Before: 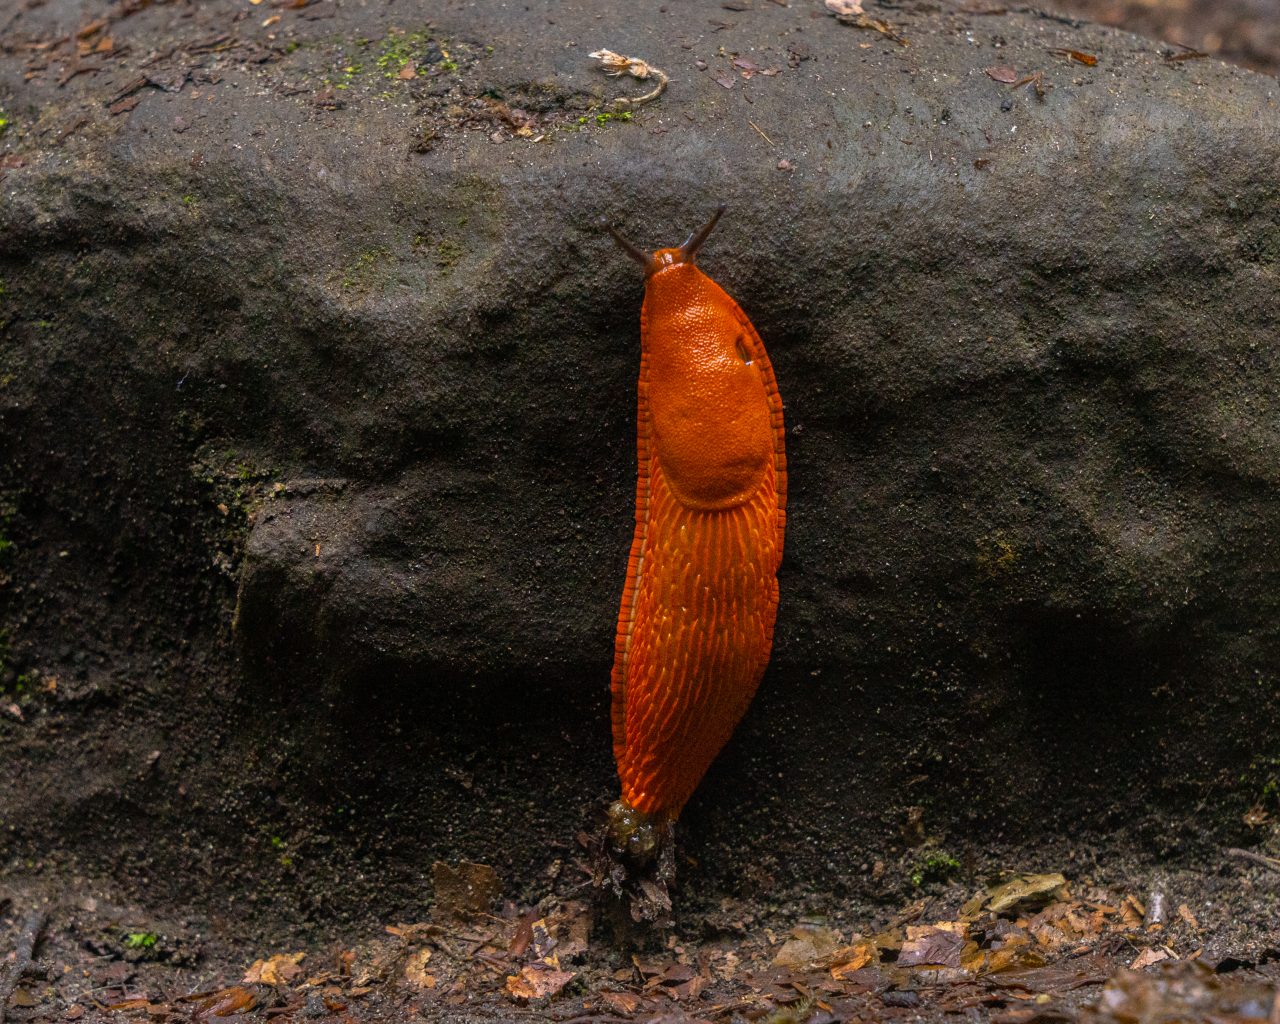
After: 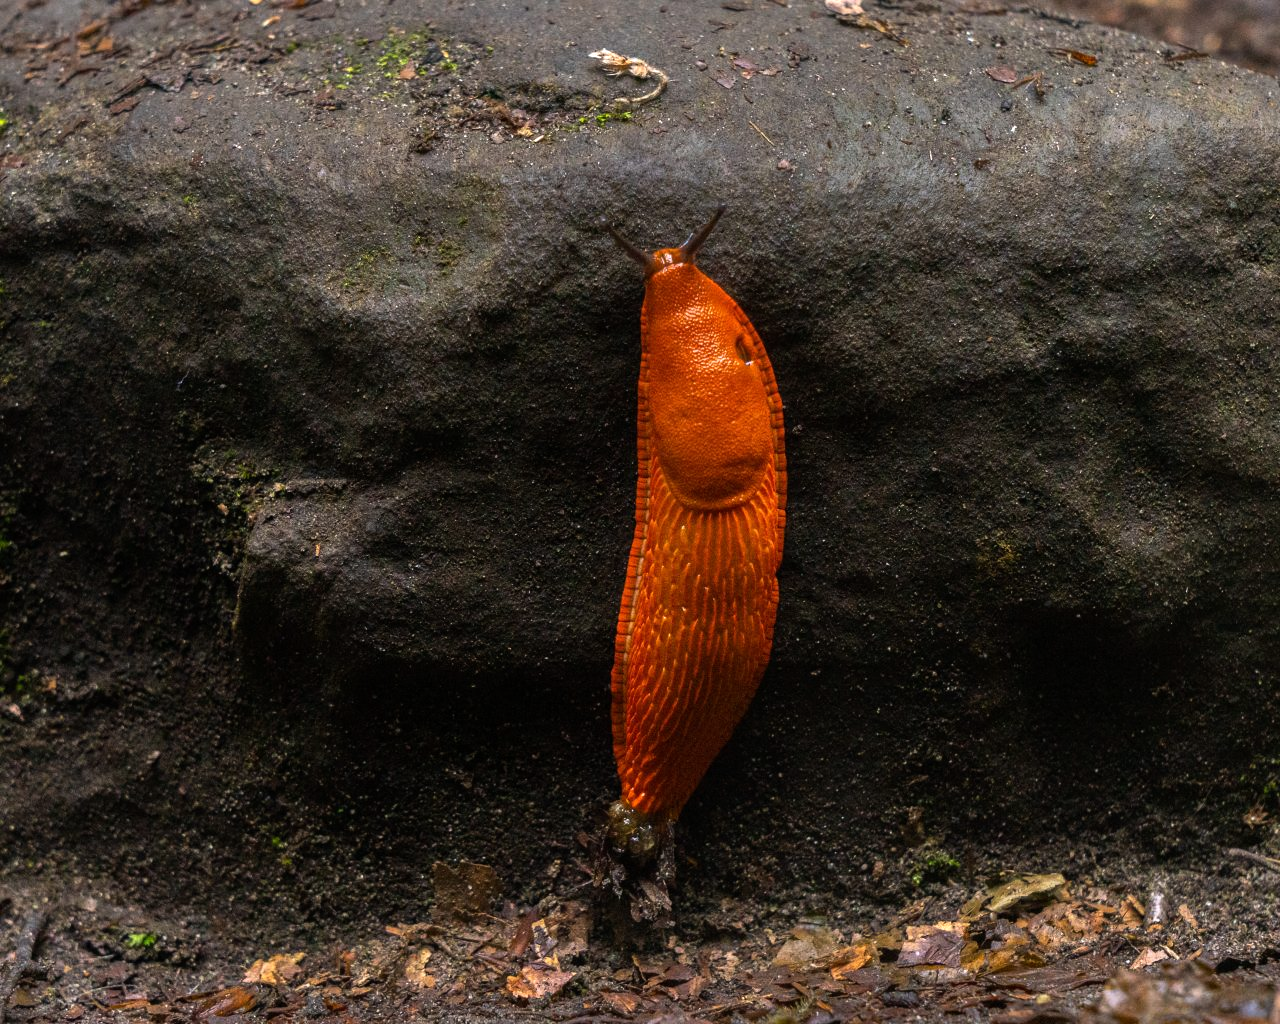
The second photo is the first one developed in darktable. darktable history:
tone equalizer: -8 EV -0.377 EV, -7 EV -0.391 EV, -6 EV -0.33 EV, -5 EV -0.212 EV, -3 EV 0.2 EV, -2 EV 0.352 EV, -1 EV 0.414 EV, +0 EV 0.394 EV, edges refinement/feathering 500, mask exposure compensation -1.57 EV, preserve details no
